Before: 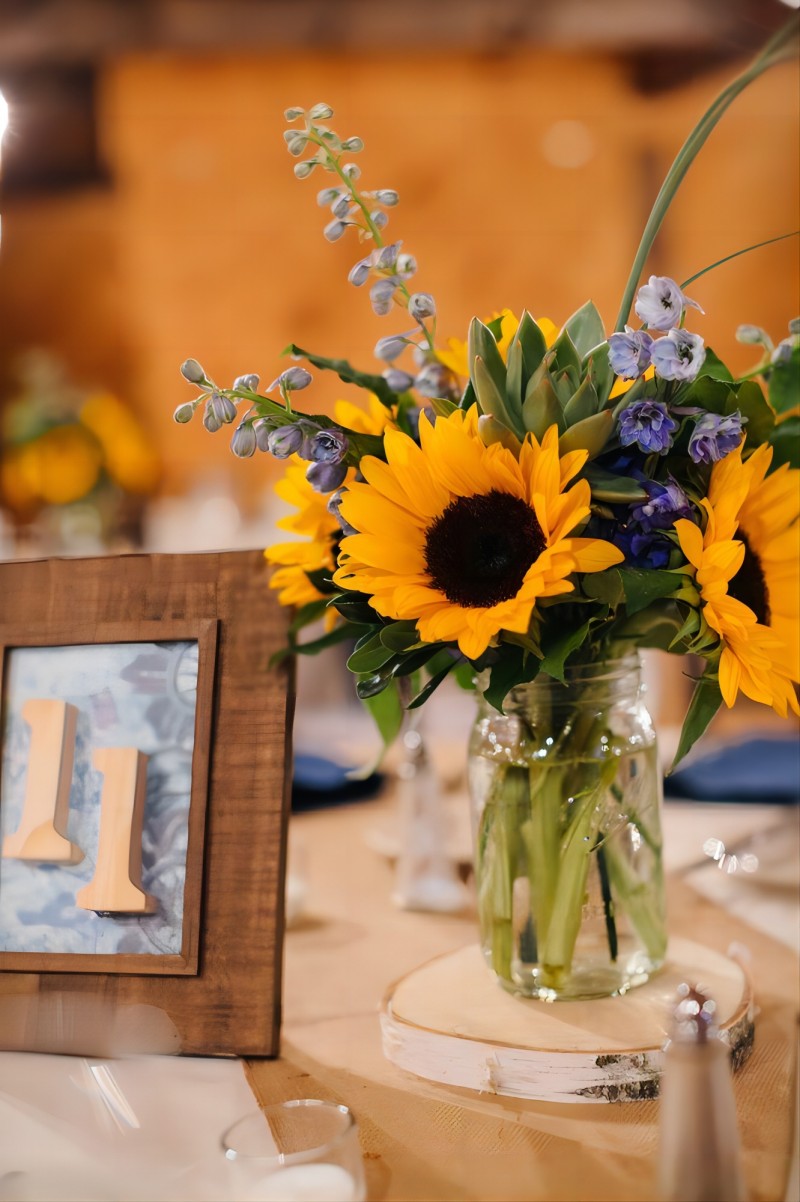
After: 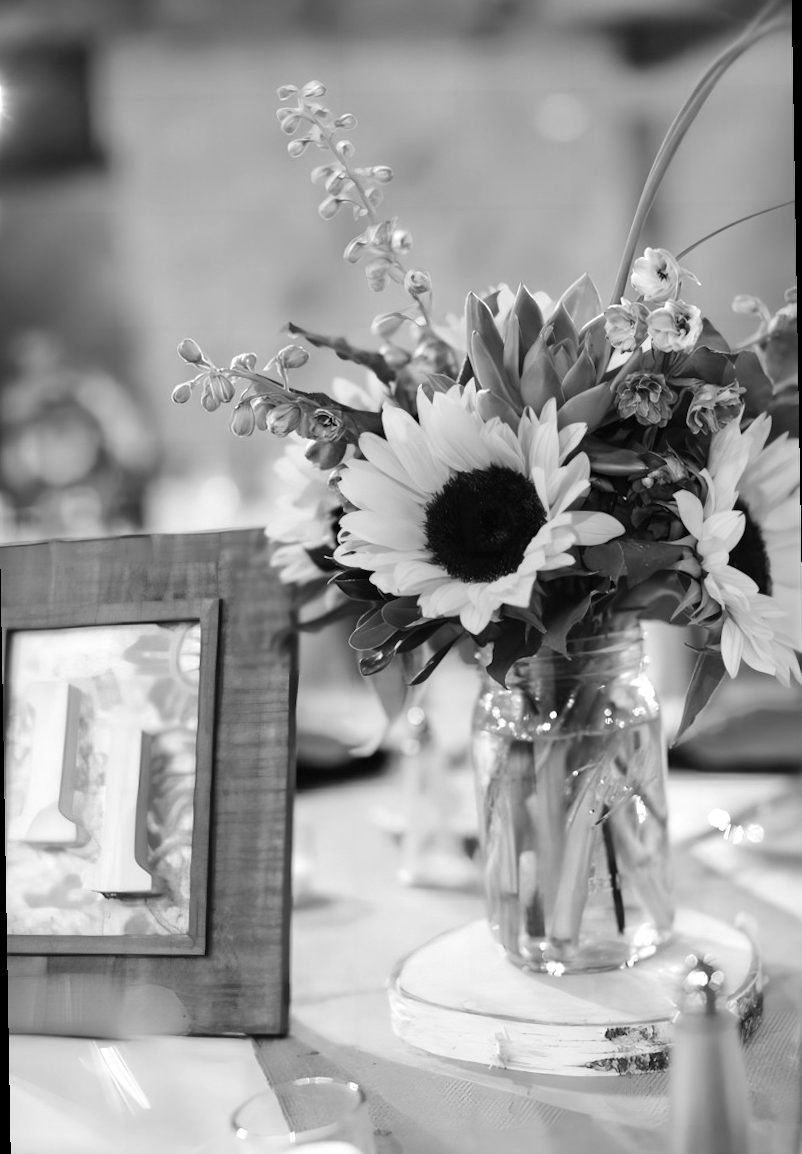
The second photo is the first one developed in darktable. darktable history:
rotate and perspective: rotation -1°, crop left 0.011, crop right 0.989, crop top 0.025, crop bottom 0.975
exposure: exposure 0.556 EV, compensate highlight preservation false
monochrome: on, module defaults
